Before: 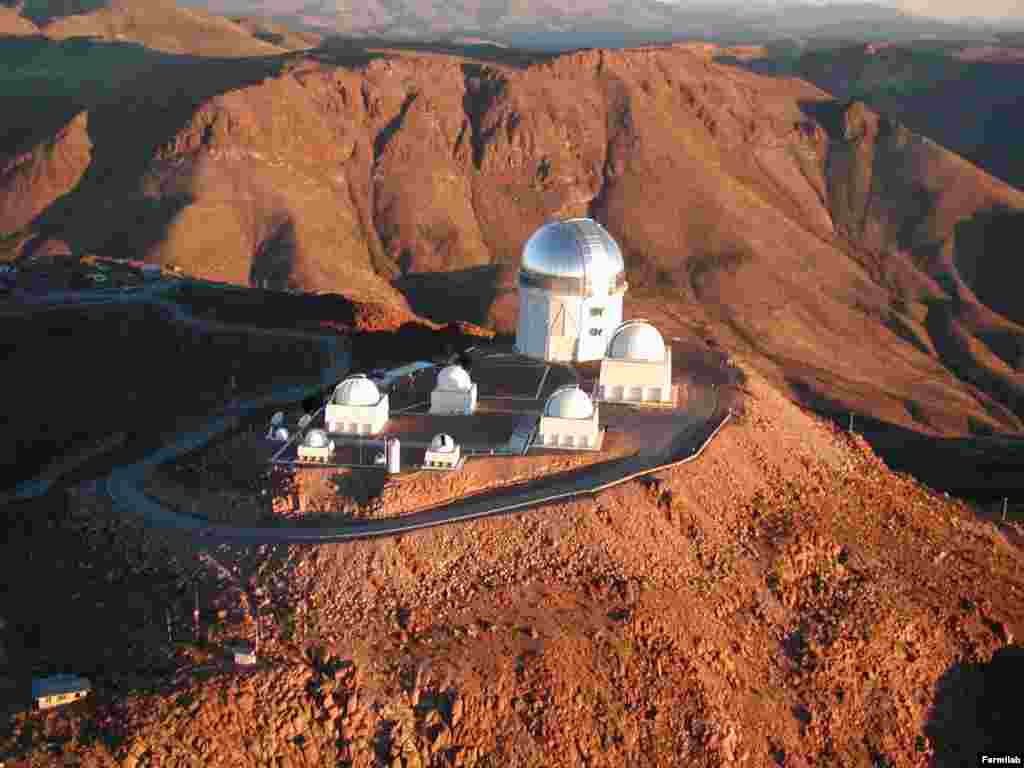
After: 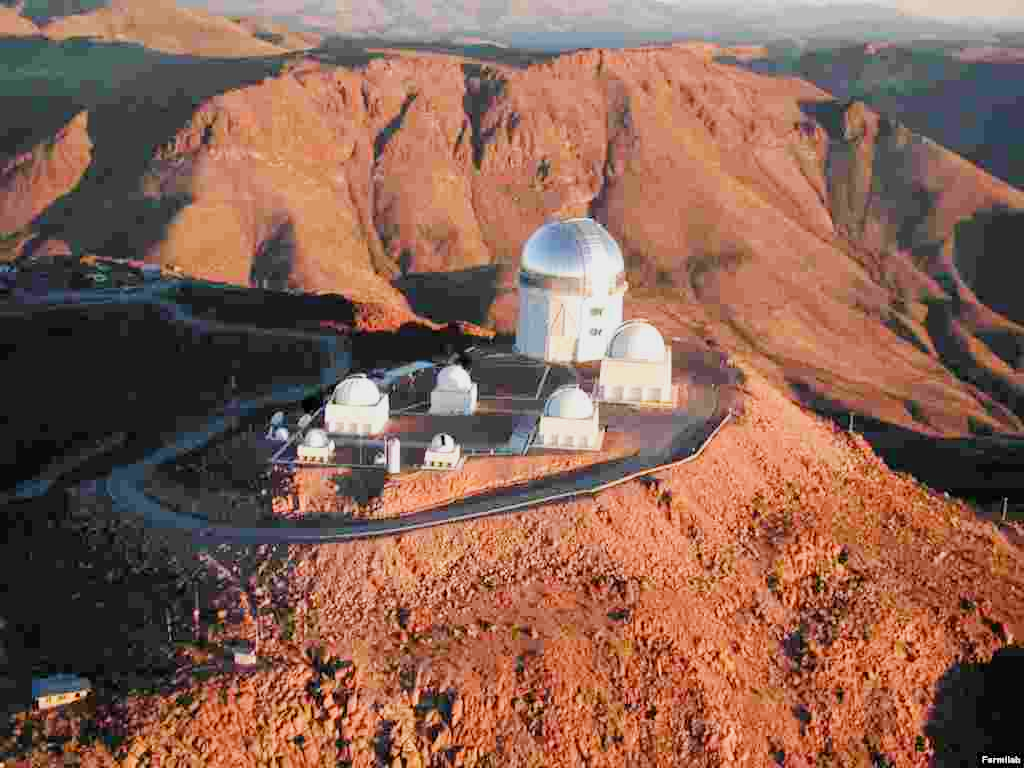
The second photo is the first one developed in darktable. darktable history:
exposure: exposure 0.772 EV, compensate exposure bias true, compensate highlight preservation false
filmic rgb: black relative exposure -7.65 EV, white relative exposure 4.56 EV, threshold 2.99 EV, hardness 3.61, enable highlight reconstruction true
